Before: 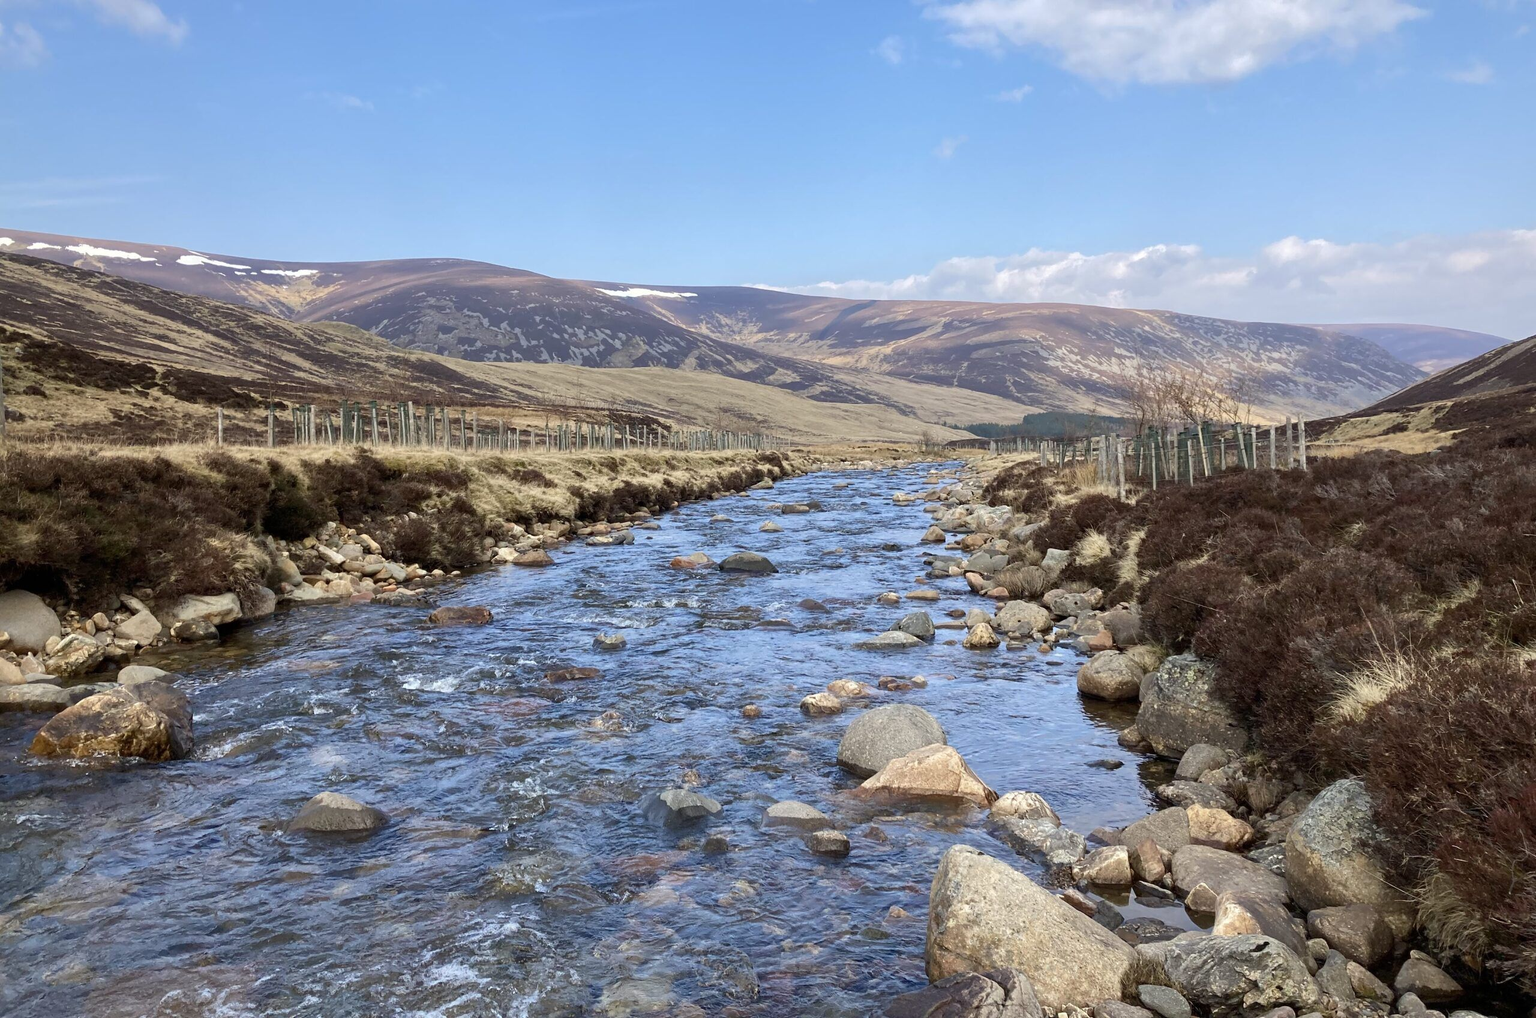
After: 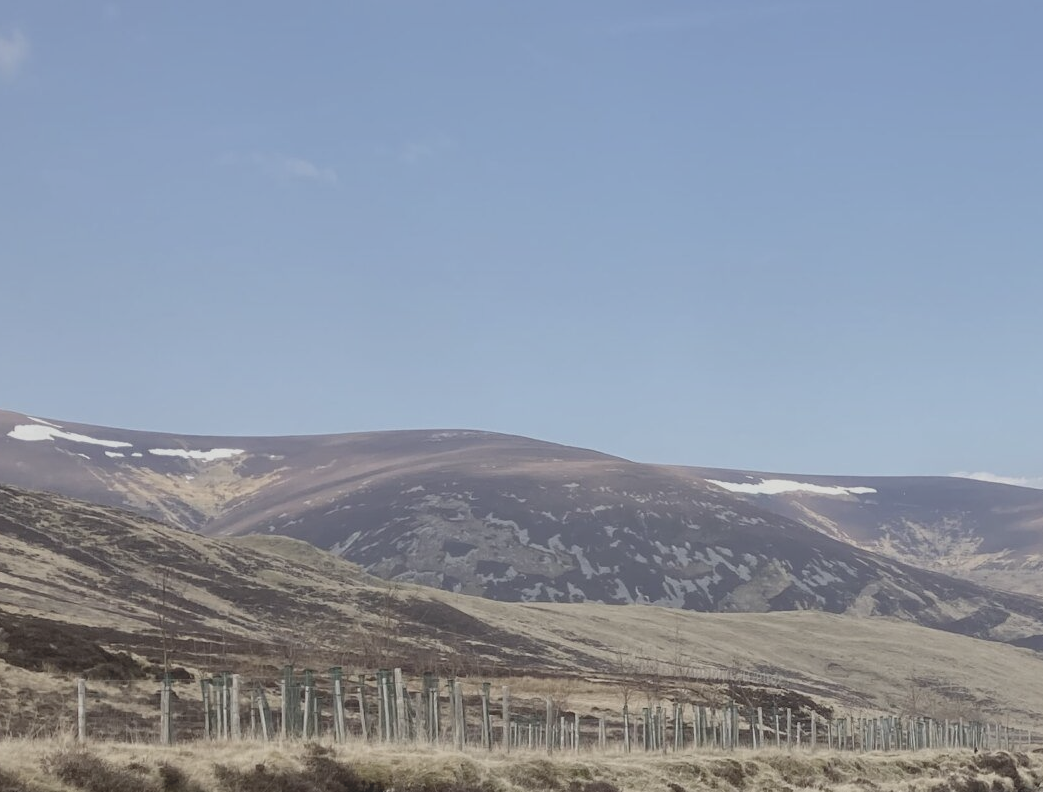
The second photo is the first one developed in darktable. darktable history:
crop and rotate: left 11.201%, top 0.086%, right 48.043%, bottom 53.203%
contrast brightness saturation: contrast -0.268, saturation -0.446
